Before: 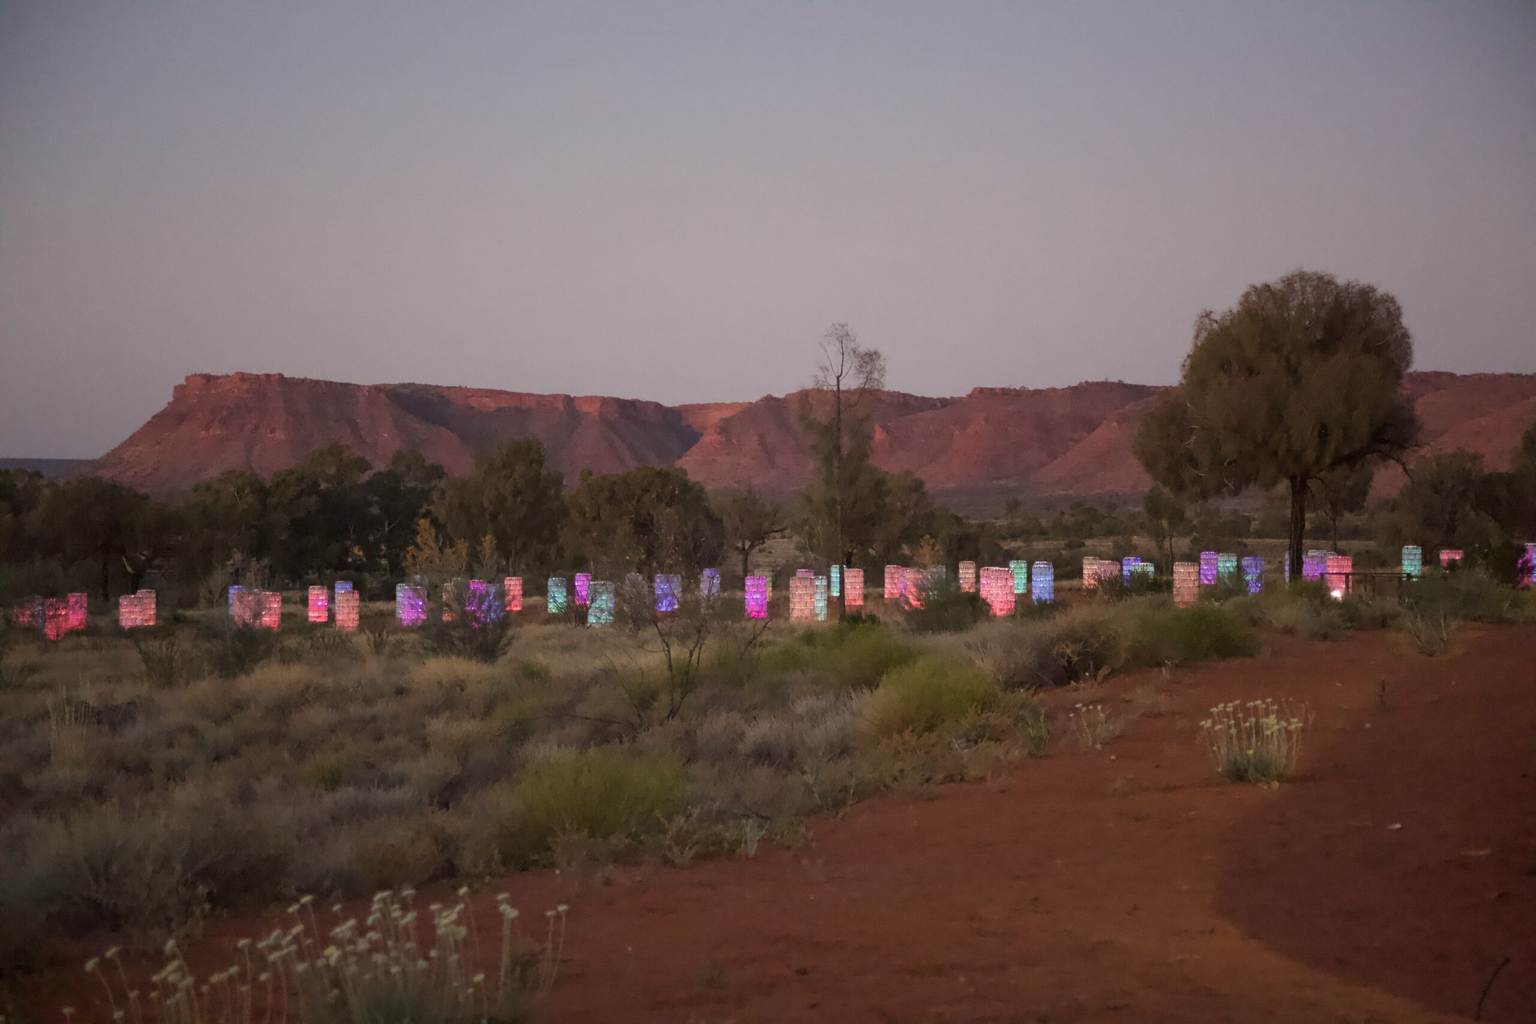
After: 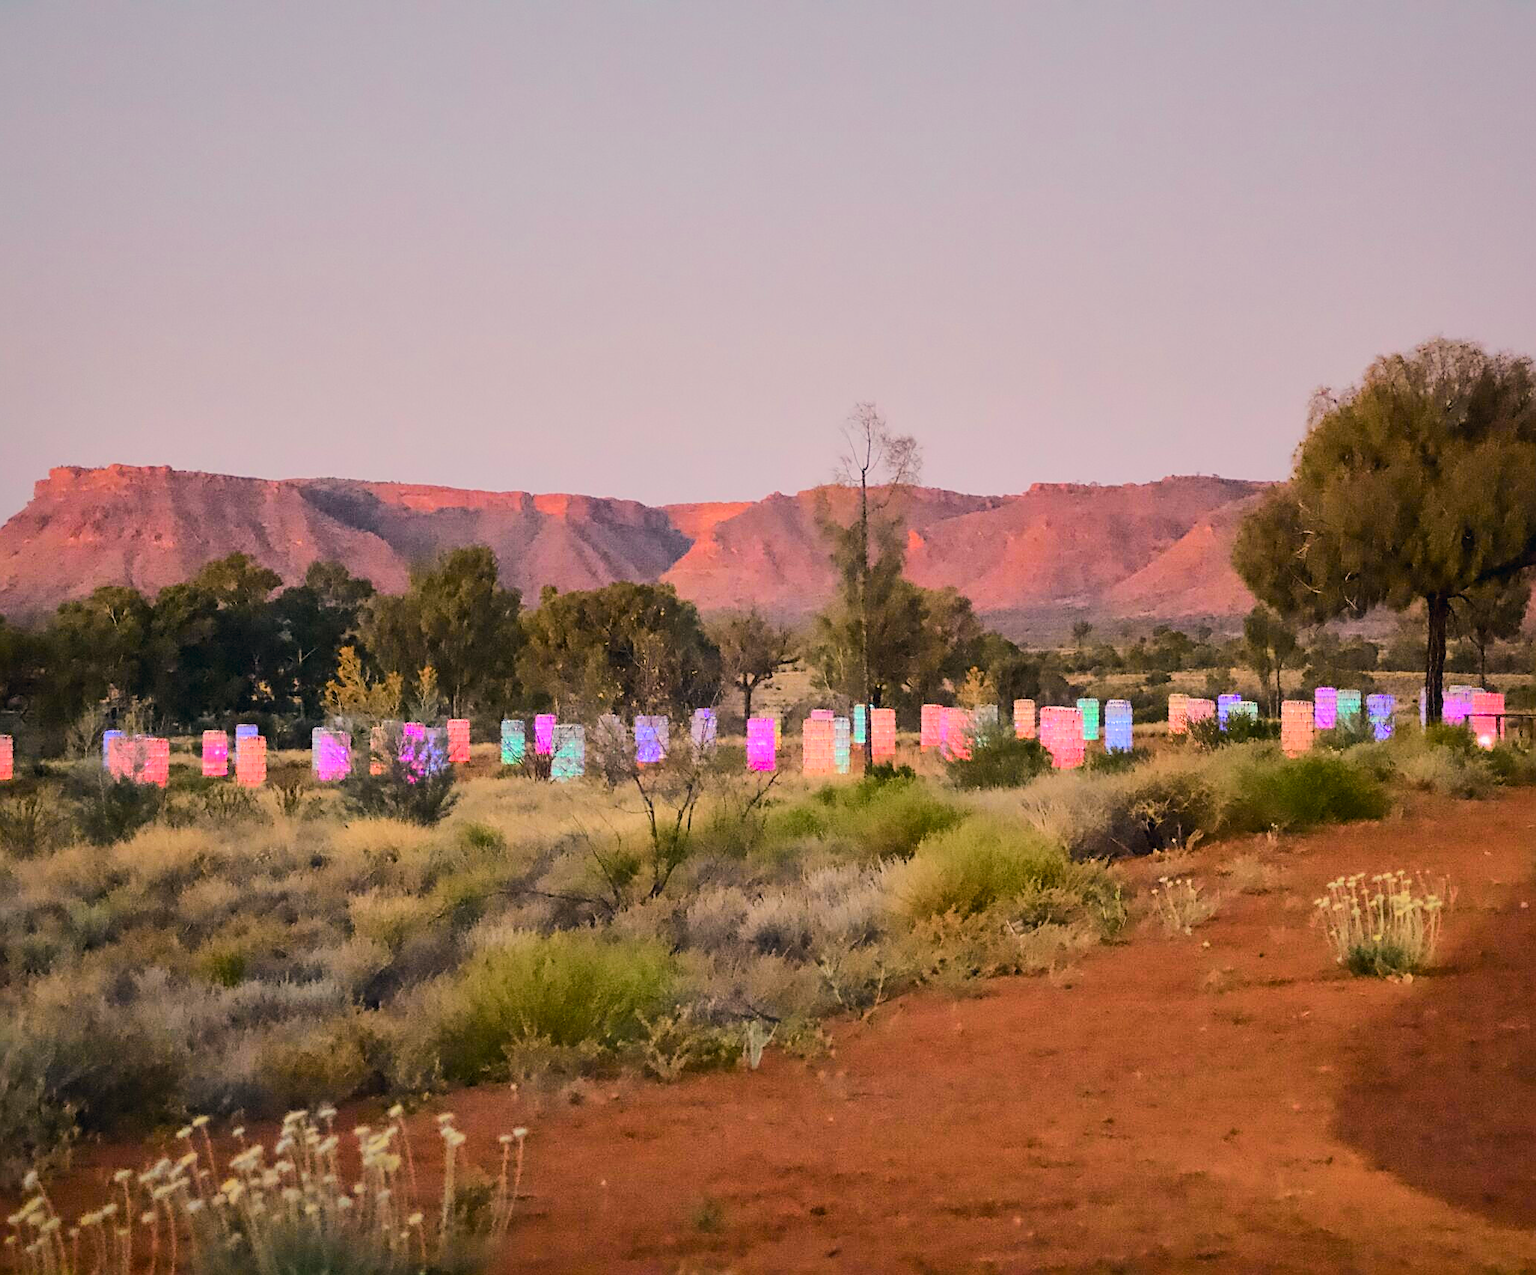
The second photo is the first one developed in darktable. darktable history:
shadows and highlights: shadows 39.83, highlights -59.75
crop and rotate: left 9.502%, right 10.281%
tone equalizer: -7 EV 0.158 EV, -6 EV 0.575 EV, -5 EV 1.14 EV, -4 EV 1.3 EV, -3 EV 1.17 EV, -2 EV 0.6 EV, -1 EV 0.15 EV, edges refinement/feathering 500, mask exposure compensation -1.57 EV, preserve details no
sharpen: on, module defaults
color correction: highlights a* 5.38, highlights b* 5.29, shadows a* -4.2, shadows b* -5.11
tone curve: curves: ch0 [(0, 0) (0.035, 0.017) (0.131, 0.108) (0.279, 0.279) (0.476, 0.554) (0.617, 0.693) (0.704, 0.77) (0.801, 0.854) (0.895, 0.927) (1, 0.976)]; ch1 [(0, 0) (0.318, 0.278) (0.444, 0.427) (0.493, 0.488) (0.508, 0.502) (0.534, 0.526) (0.562, 0.555) (0.645, 0.648) (0.746, 0.764) (1, 1)]; ch2 [(0, 0) (0.316, 0.292) (0.381, 0.37) (0.423, 0.448) (0.476, 0.482) (0.502, 0.495) (0.522, 0.518) (0.533, 0.532) (0.593, 0.622) (0.634, 0.663) (0.7, 0.7) (0.861, 0.808) (1, 0.951)], color space Lab, independent channels, preserve colors none
color balance rgb: linear chroma grading › global chroma 9.721%, perceptual saturation grading › global saturation 0.683%, perceptual saturation grading › highlights -19.702%, perceptual saturation grading › shadows 20.431%
